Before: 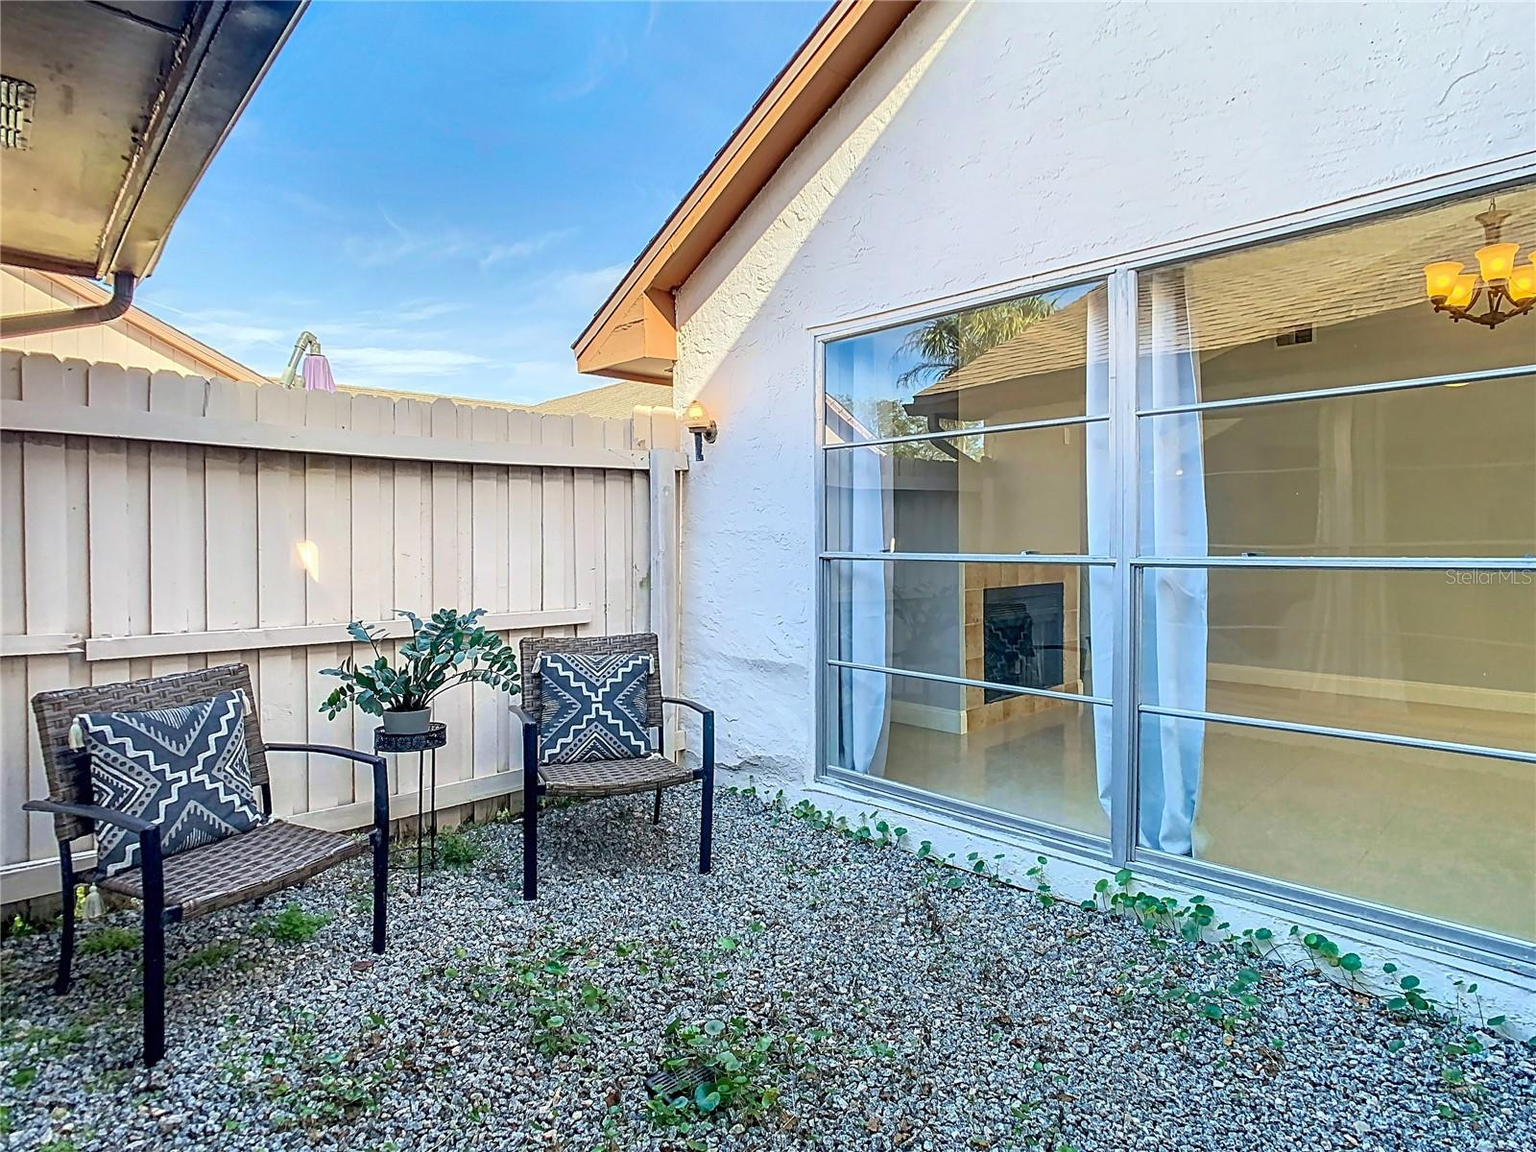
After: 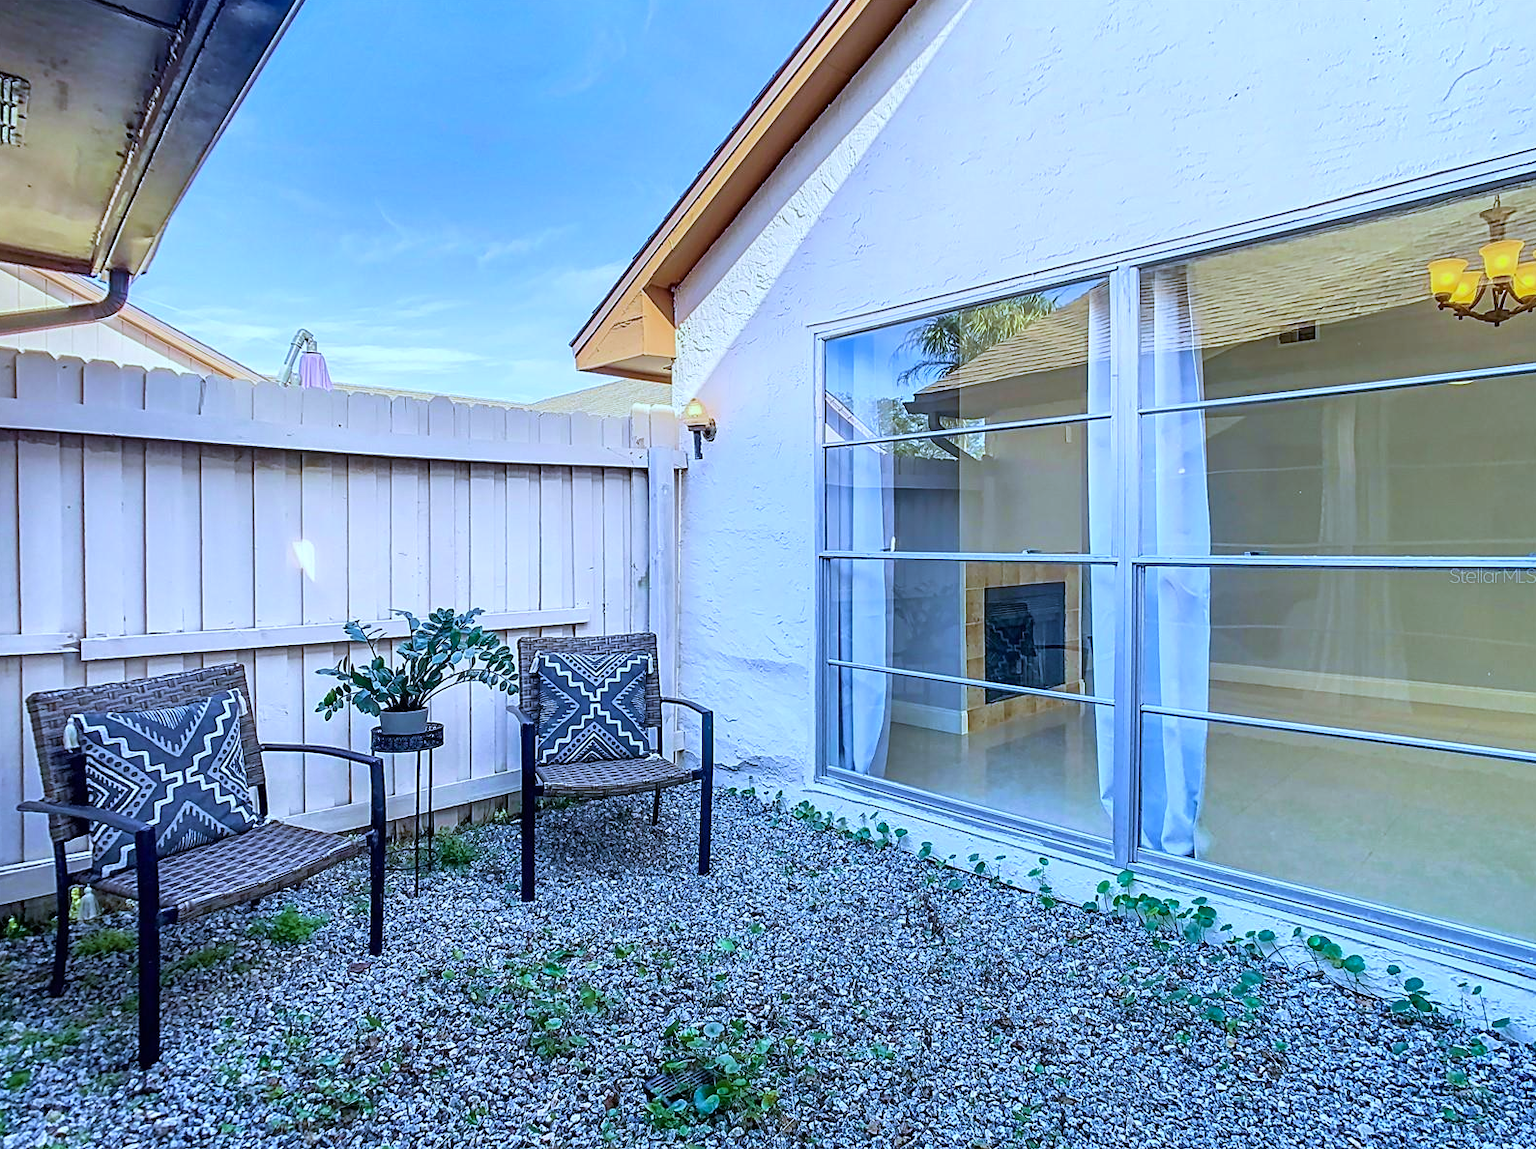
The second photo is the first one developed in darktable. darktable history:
velvia: on, module defaults
crop: left 0.434%, top 0.485%, right 0.244%, bottom 0.386%
white balance: red 0.871, blue 1.249
contrast brightness saturation: contrast 0.07
